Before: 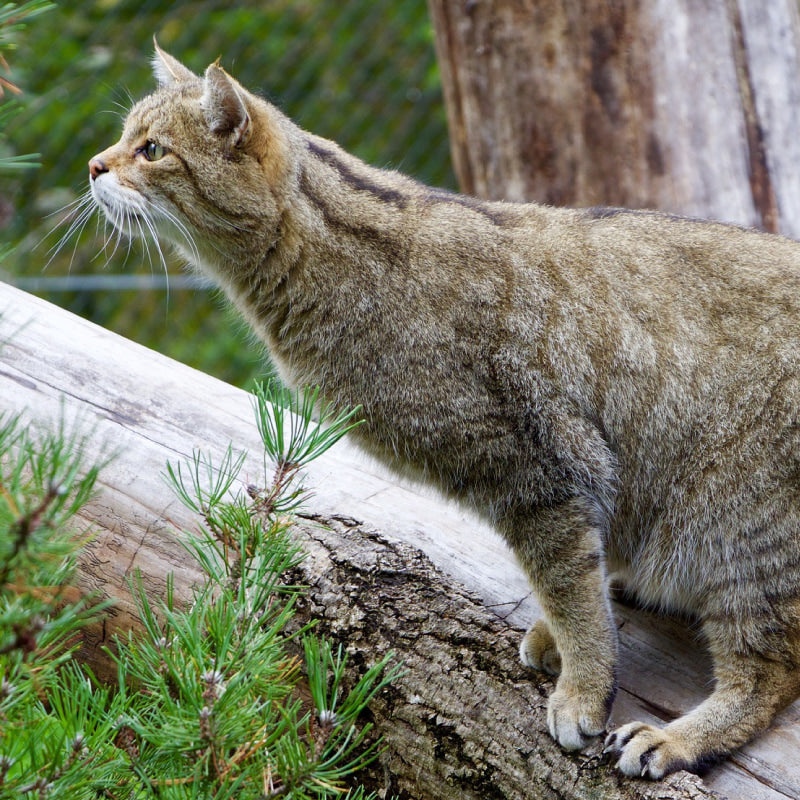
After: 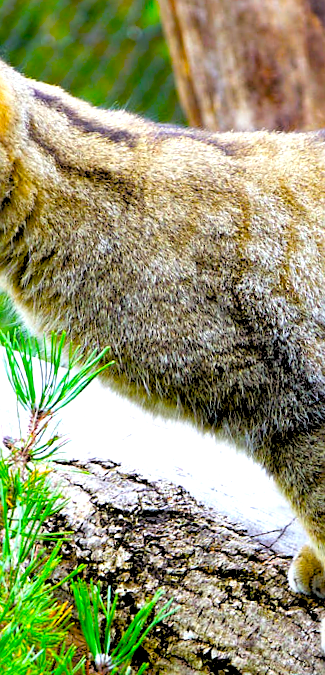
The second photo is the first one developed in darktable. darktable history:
exposure: black level correction 0, exposure 0.953 EV, compensate exposure bias true, compensate highlight preservation false
white balance: red 0.982, blue 1.018
sharpen: radius 1.458, amount 0.398, threshold 1.271
tone equalizer: on, module defaults
rgb levels: levels [[0.029, 0.461, 0.922], [0, 0.5, 1], [0, 0.5, 1]]
color balance: input saturation 134.34%, contrast -10.04%, contrast fulcrum 19.67%, output saturation 133.51%
rotate and perspective: rotation -5°, crop left 0.05, crop right 0.952, crop top 0.11, crop bottom 0.89
crop: left 31.229%, right 27.105%
